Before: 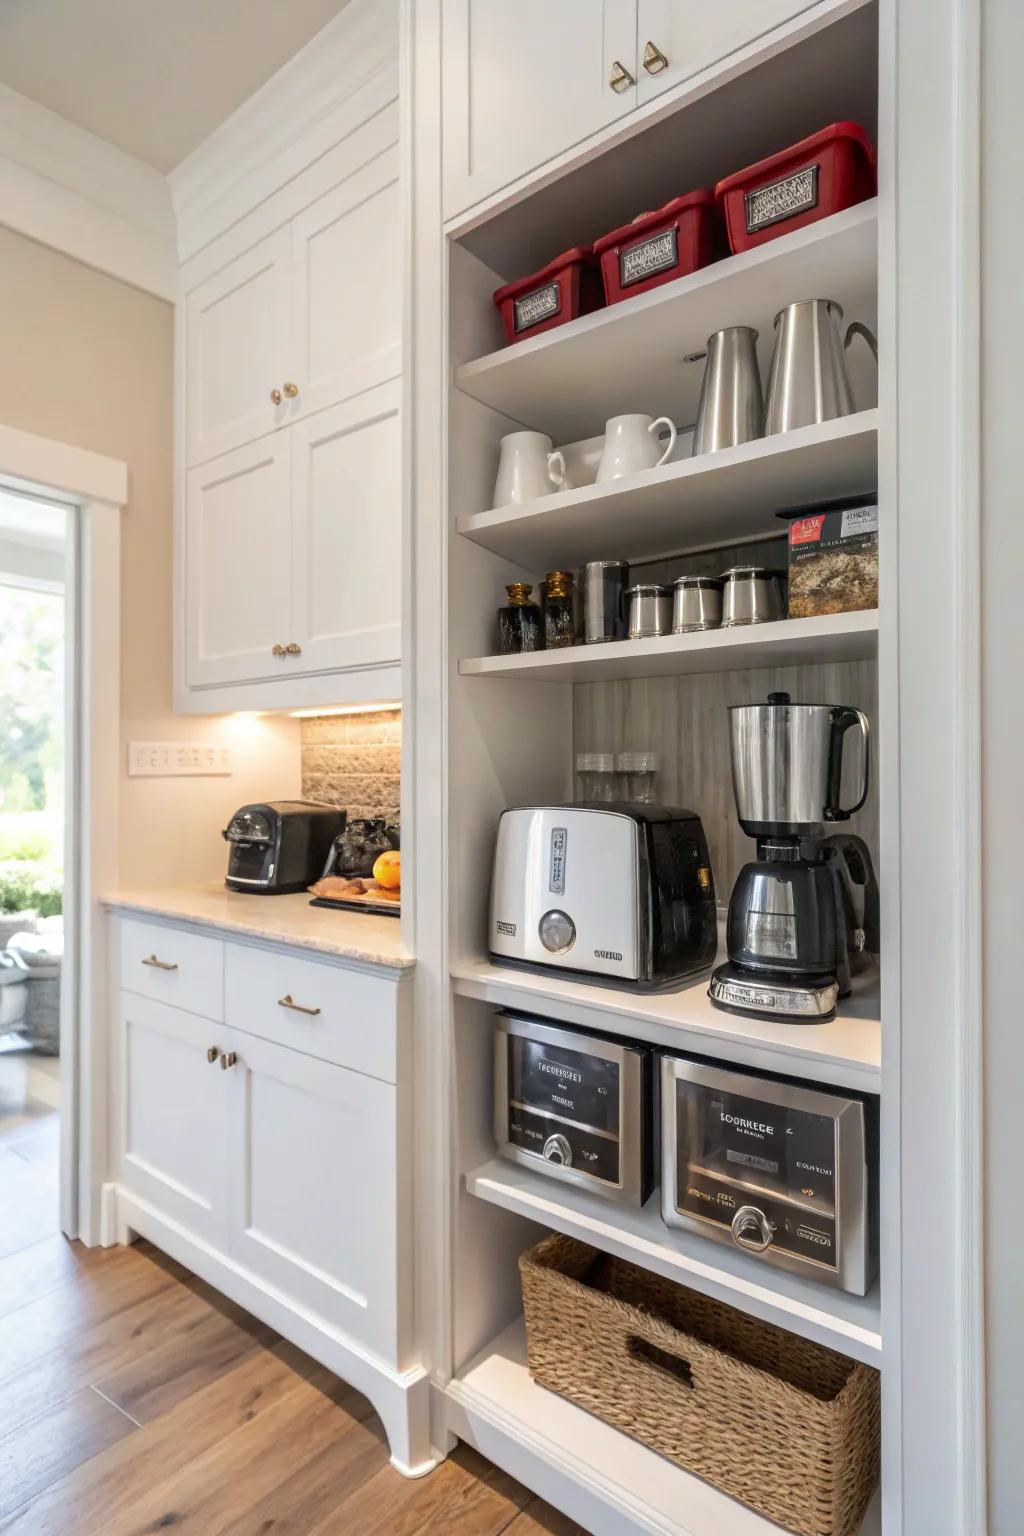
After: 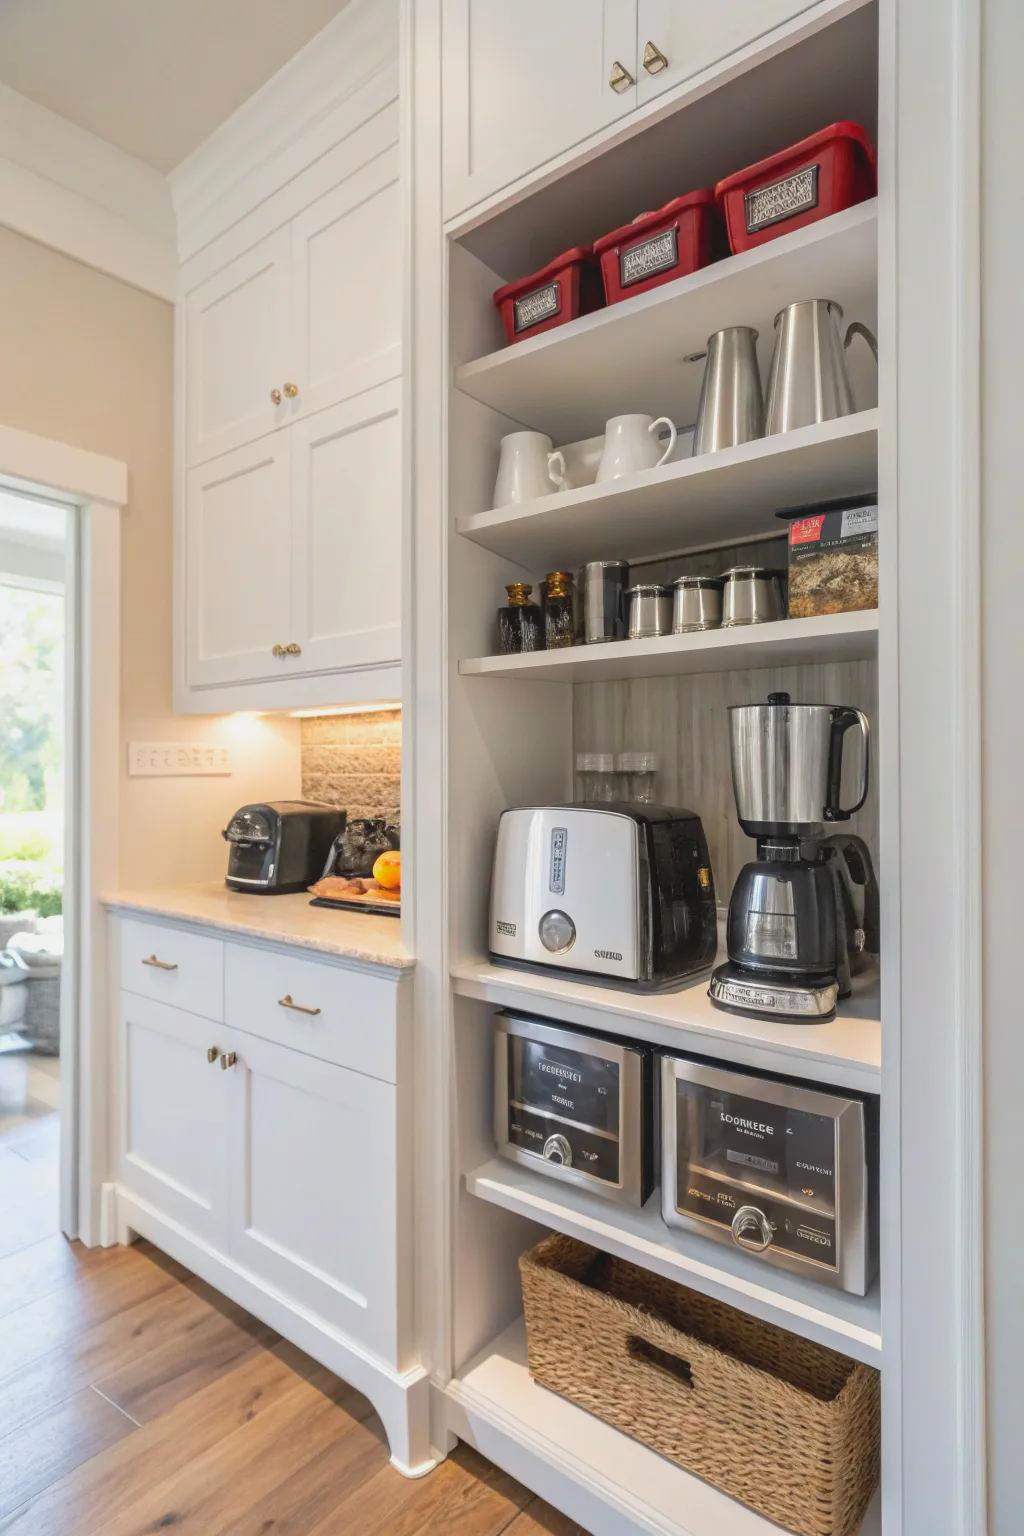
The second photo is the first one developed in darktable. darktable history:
contrast brightness saturation: contrast -0.1, brightness 0.051, saturation 0.082
